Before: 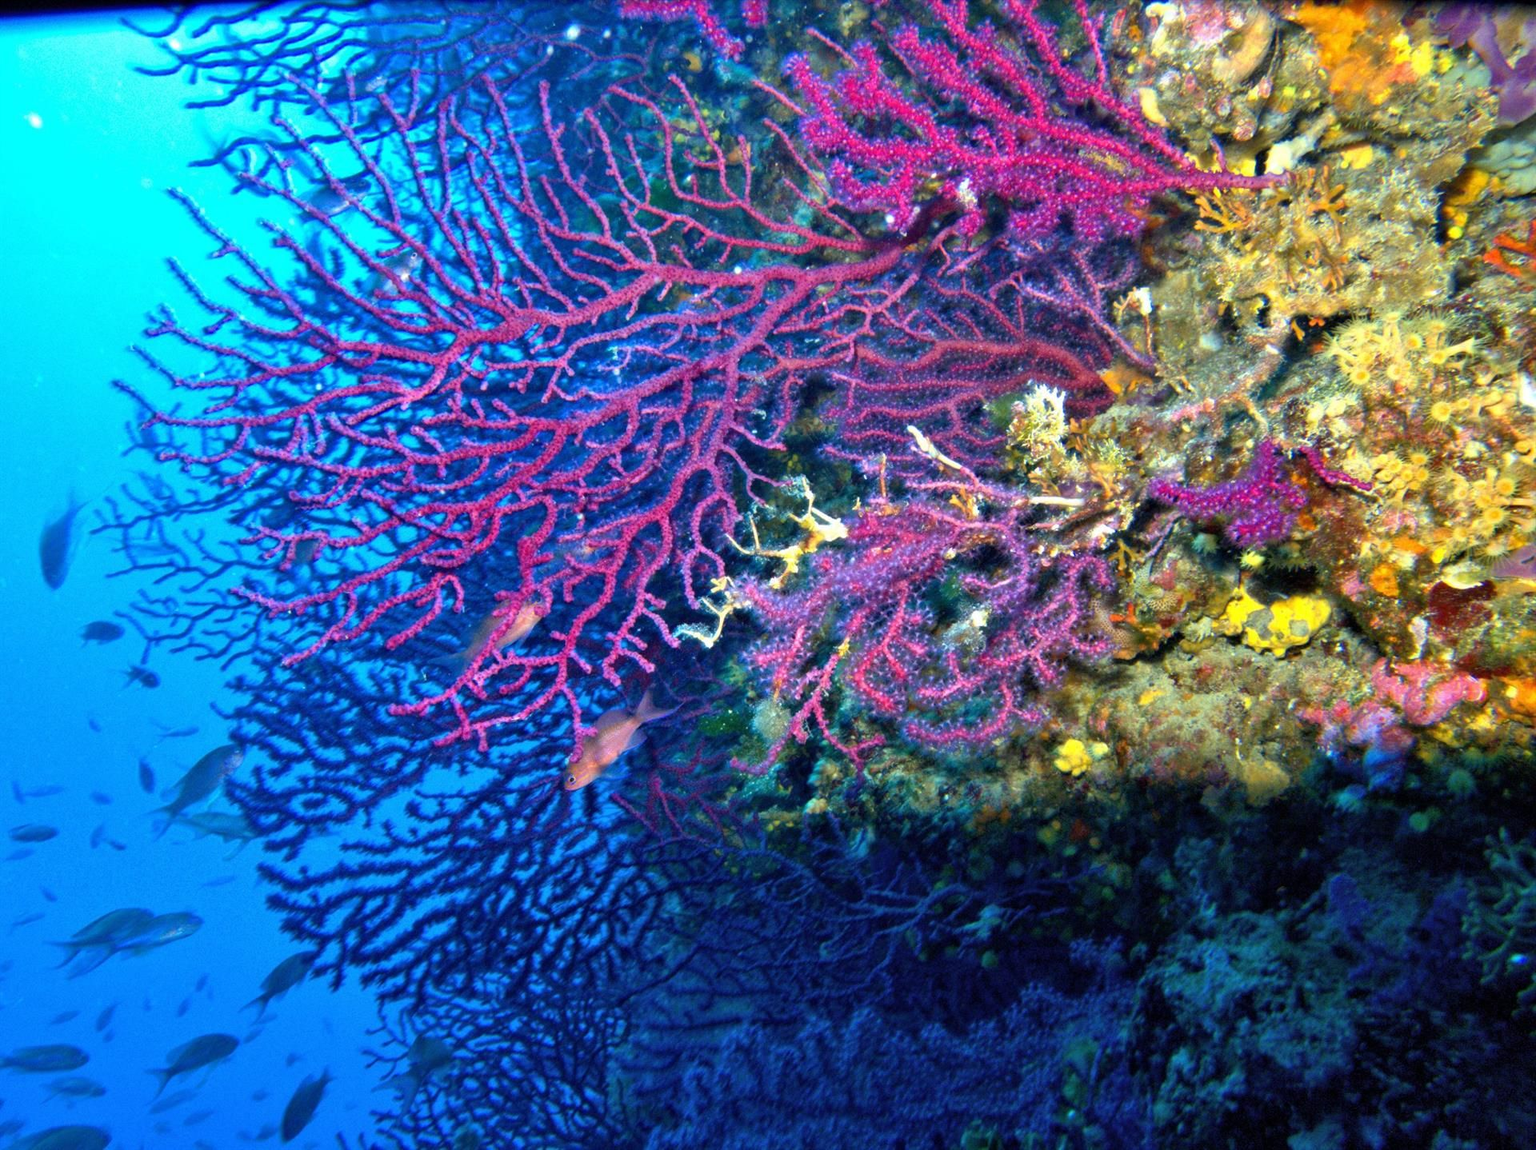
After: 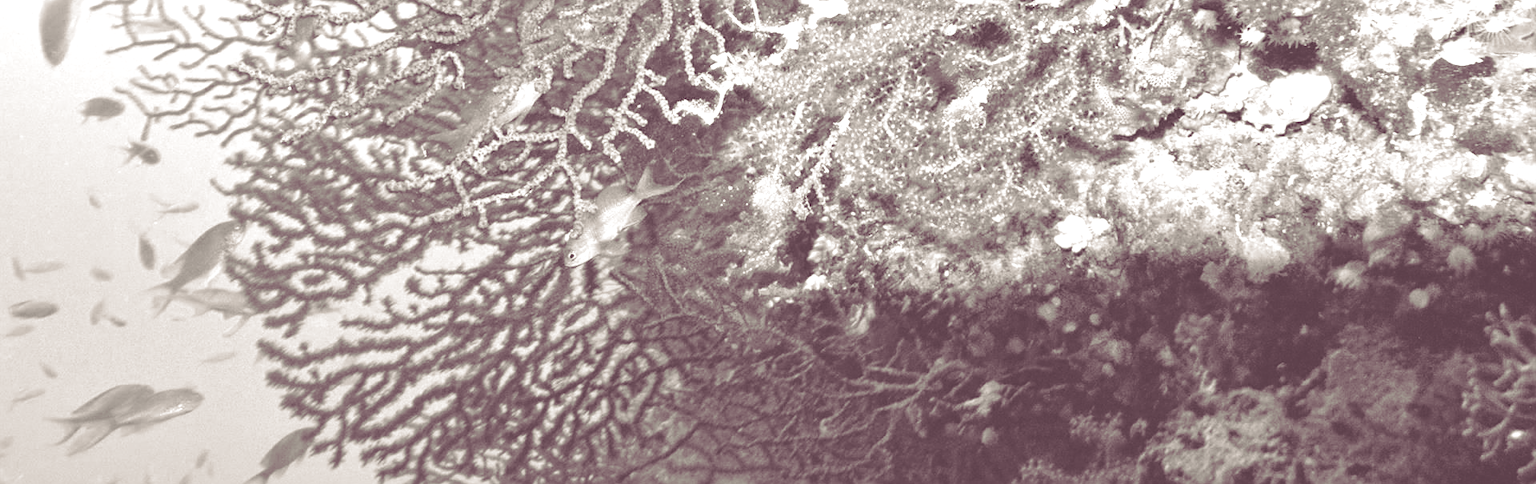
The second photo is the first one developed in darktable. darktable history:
colorize: hue 34.49°, saturation 35.33%, source mix 100%, lightness 55%, version 1
sharpen: on, module defaults
crop: top 45.551%, bottom 12.262%
split-toning: shadows › hue 316.8°, shadows › saturation 0.47, highlights › hue 201.6°, highlights › saturation 0, balance -41.97, compress 28.01%
